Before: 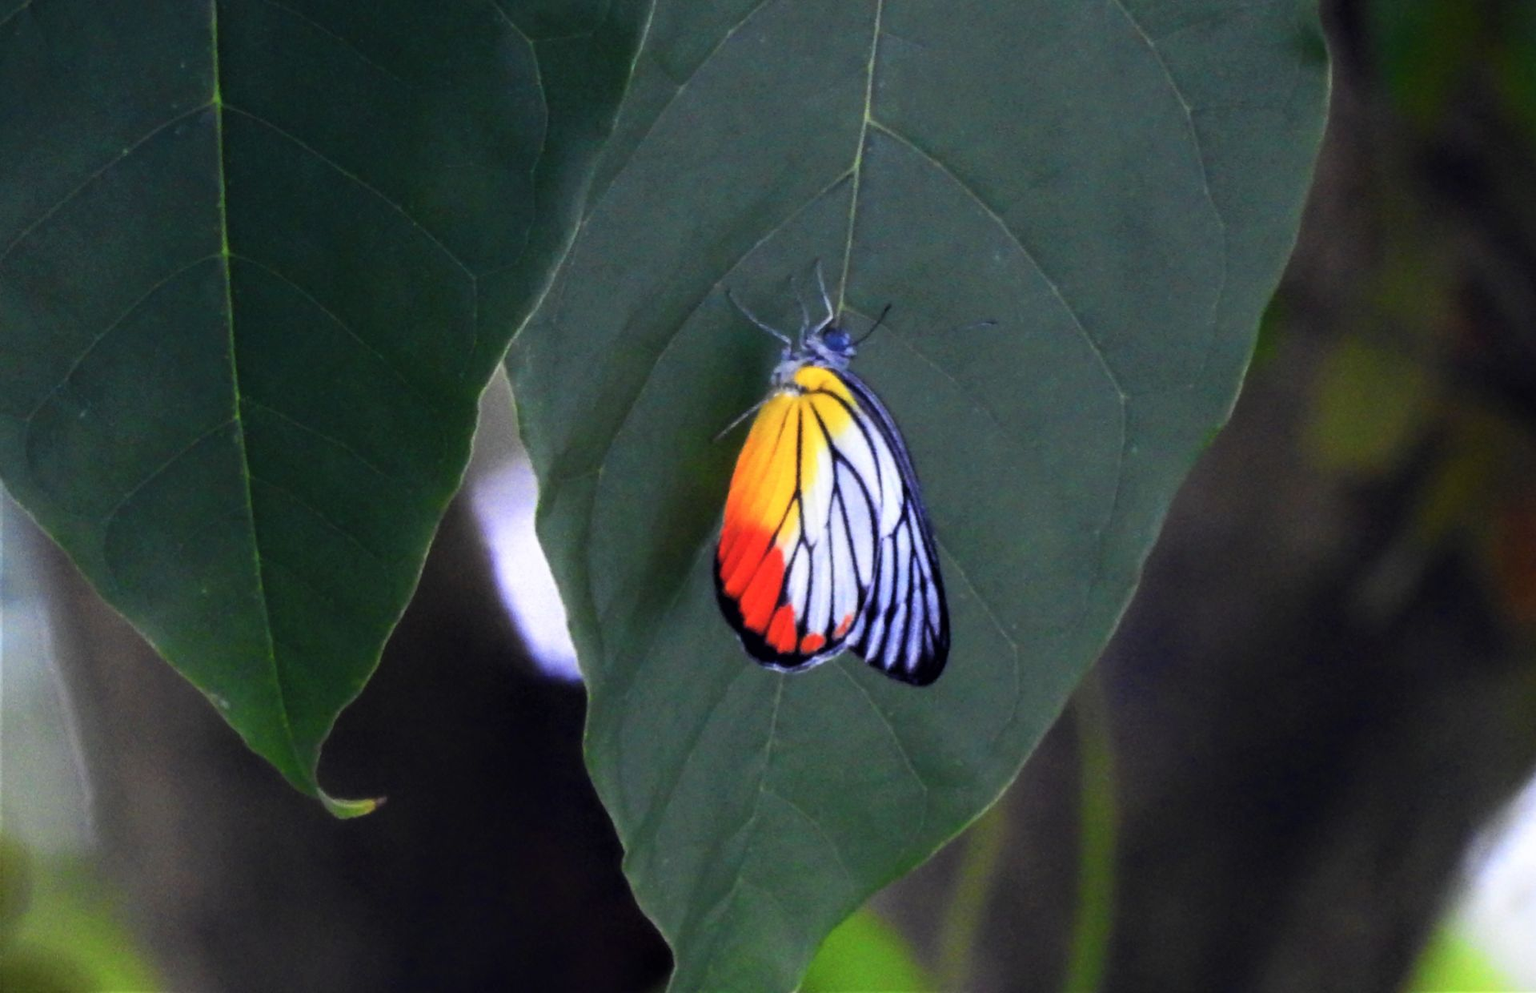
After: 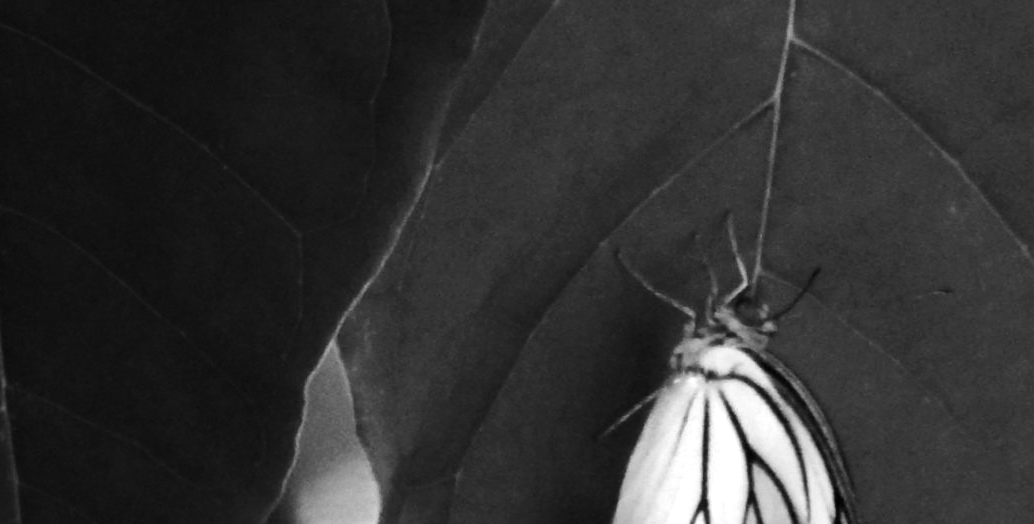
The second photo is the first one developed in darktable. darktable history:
tone equalizer: -8 EV -1.08 EV, -7 EV -1.01 EV, -6 EV -0.867 EV, -5 EV -0.578 EV, -3 EV 0.578 EV, -2 EV 0.867 EV, -1 EV 1.01 EV, +0 EV 1.08 EV, edges refinement/feathering 500, mask exposure compensation -1.57 EV, preserve details no
crop: left 15.306%, top 9.065%, right 30.789%, bottom 48.638%
monochrome: a 79.32, b 81.83, size 1.1
